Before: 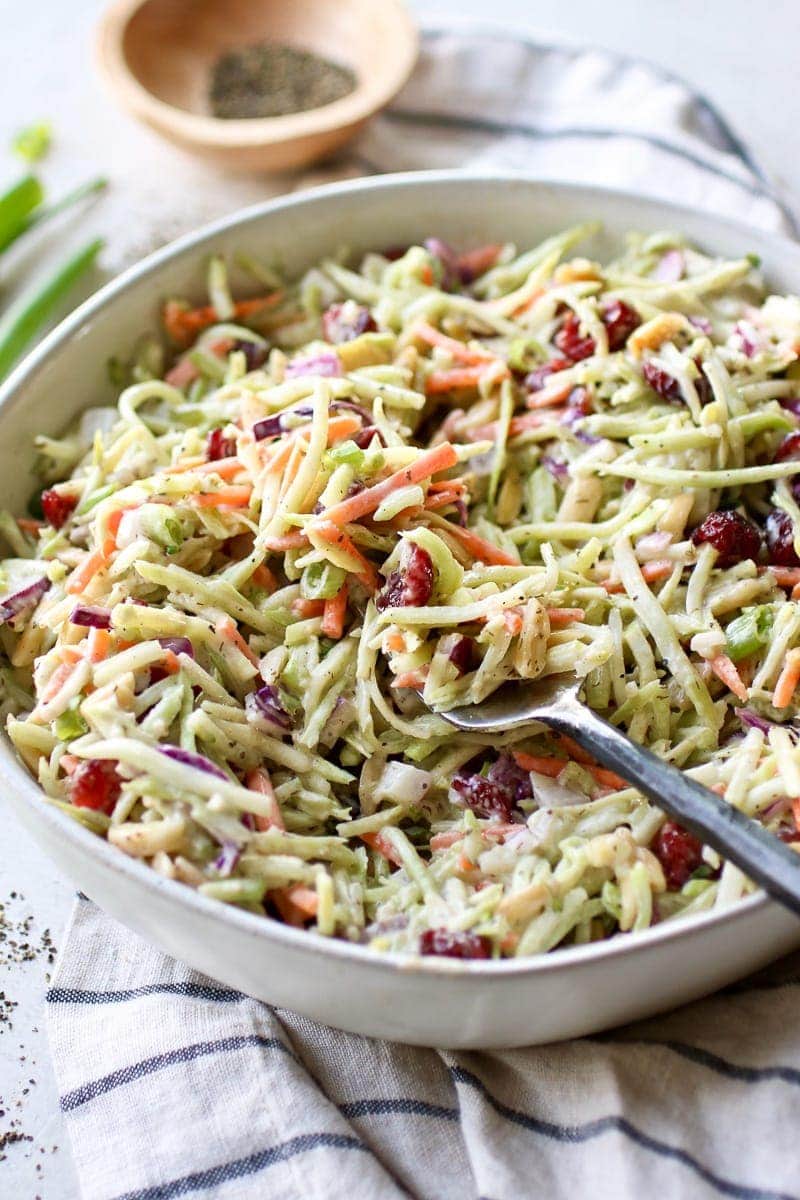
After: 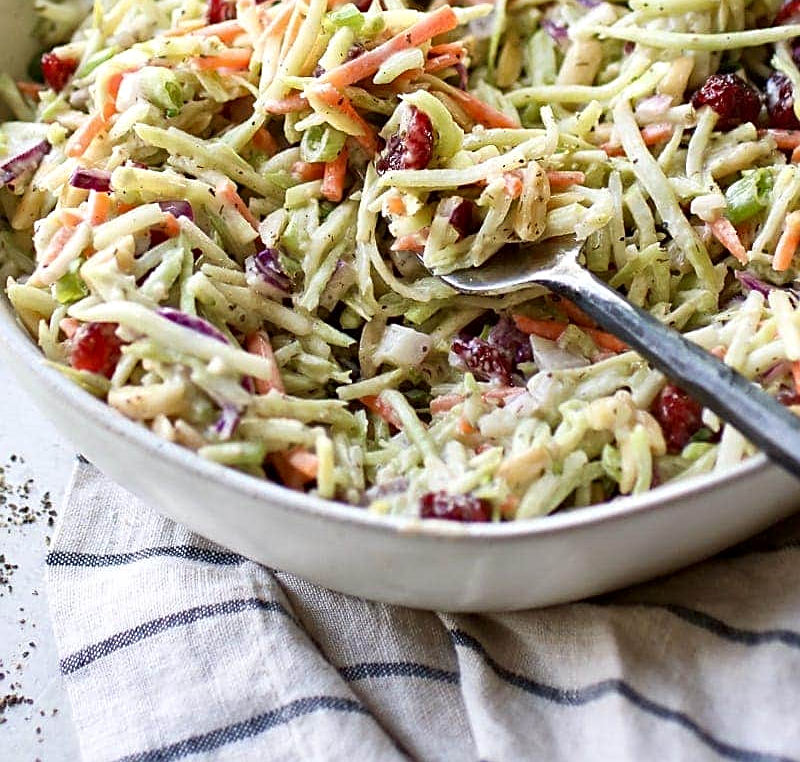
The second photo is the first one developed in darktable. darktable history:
sharpen: on, module defaults
local contrast: mode bilateral grid, contrast 21, coarseness 50, detail 119%, midtone range 0.2
crop and rotate: top 36.417%
